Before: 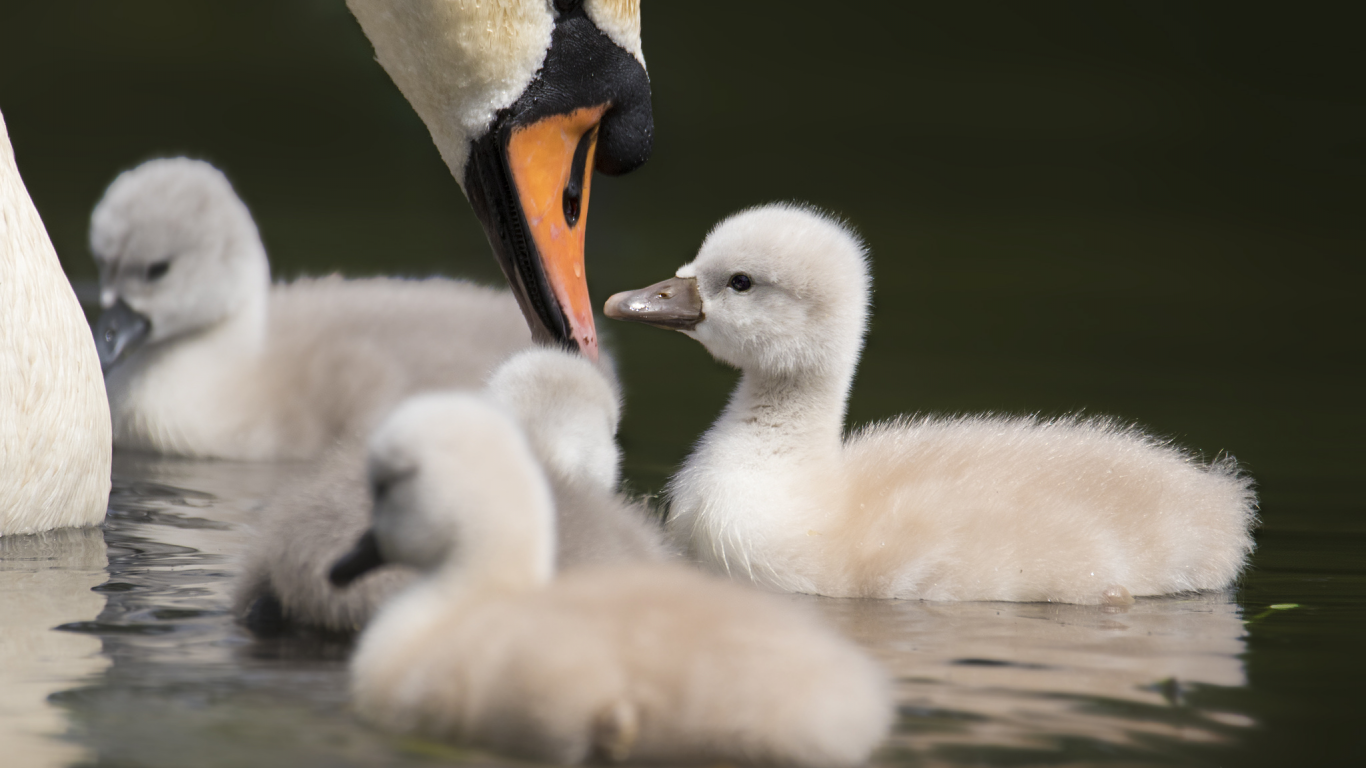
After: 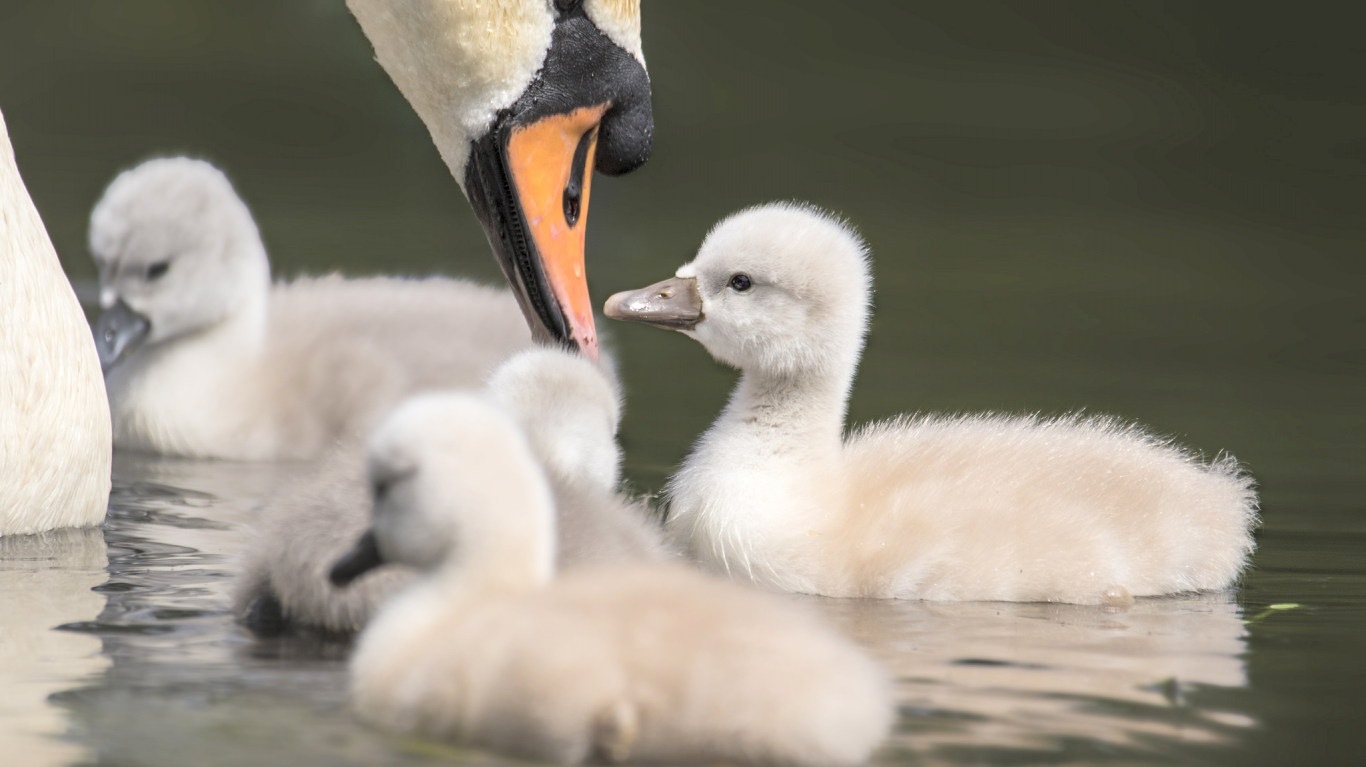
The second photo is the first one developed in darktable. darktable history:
crop: bottom 0.058%
local contrast: detail 130%
contrast brightness saturation: brightness 0.271
